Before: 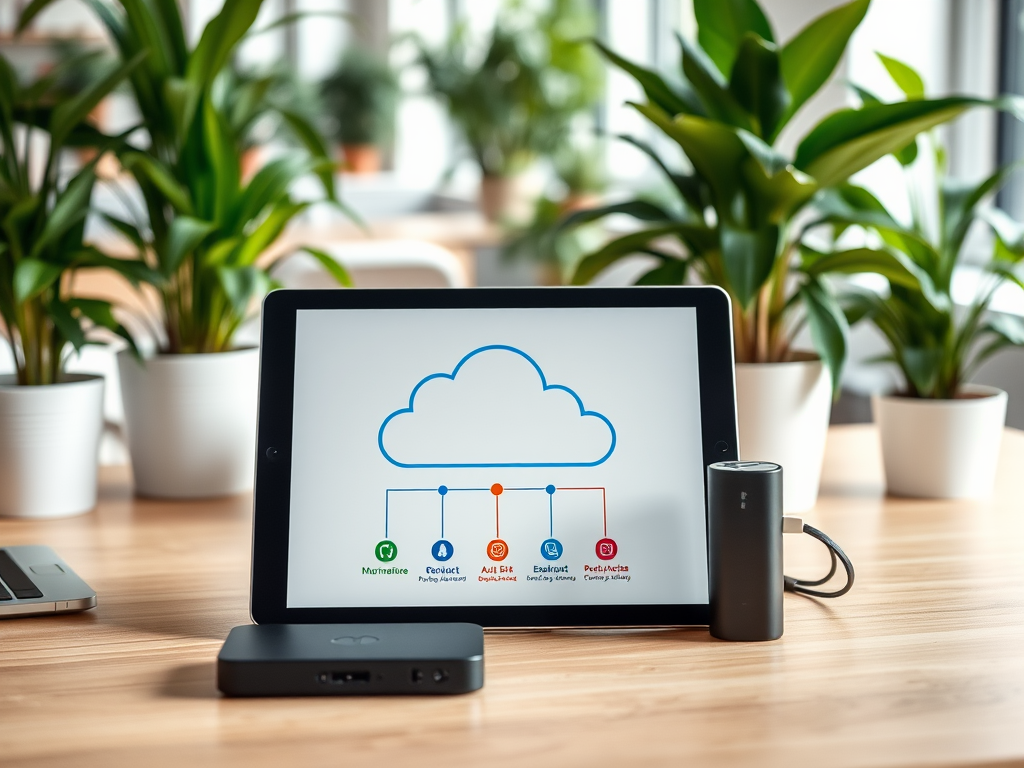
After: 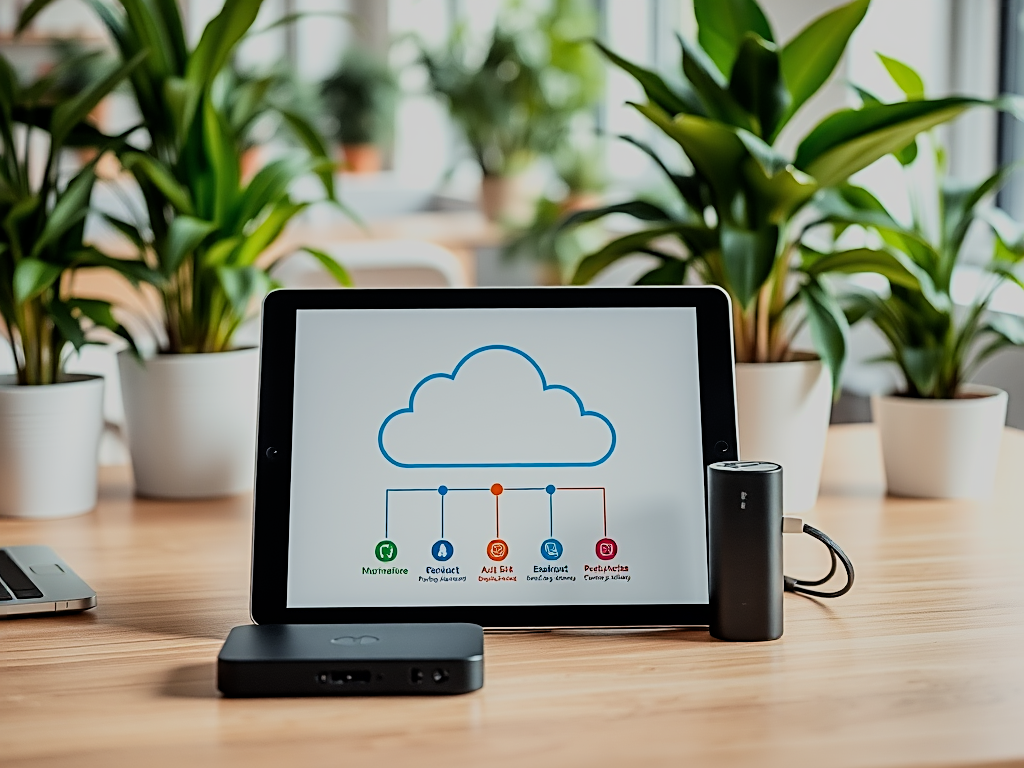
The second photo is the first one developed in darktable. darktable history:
sharpen: radius 2.531, amount 0.628
filmic rgb: black relative exposure -7.15 EV, white relative exposure 5.36 EV, hardness 3.02, color science v6 (2022)
